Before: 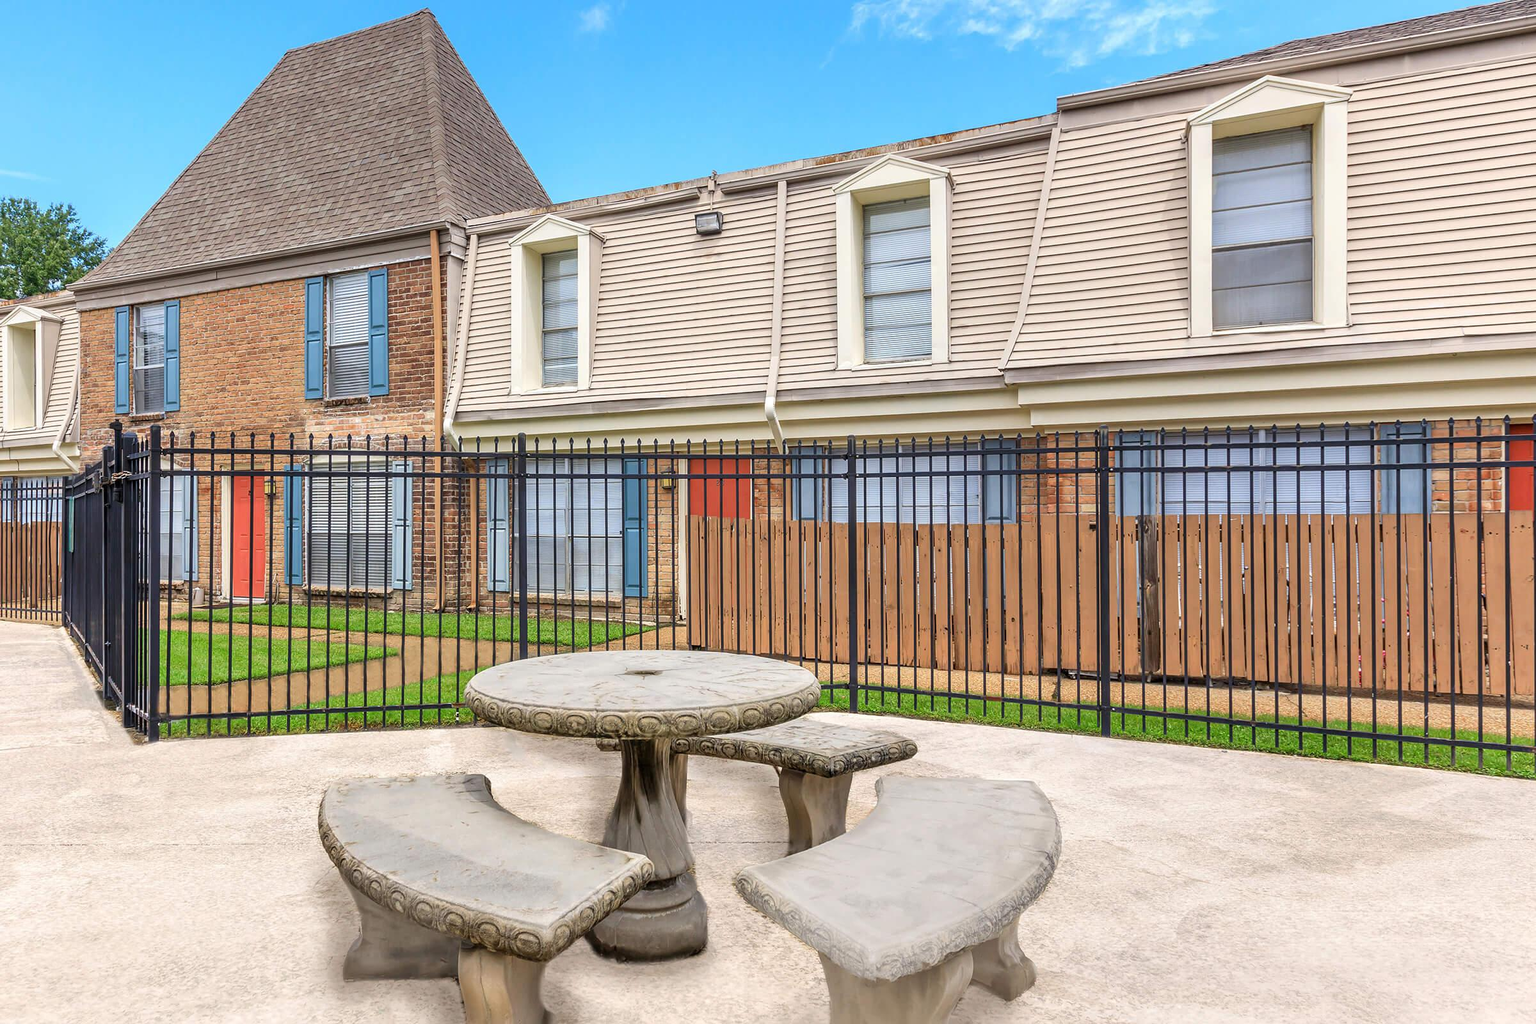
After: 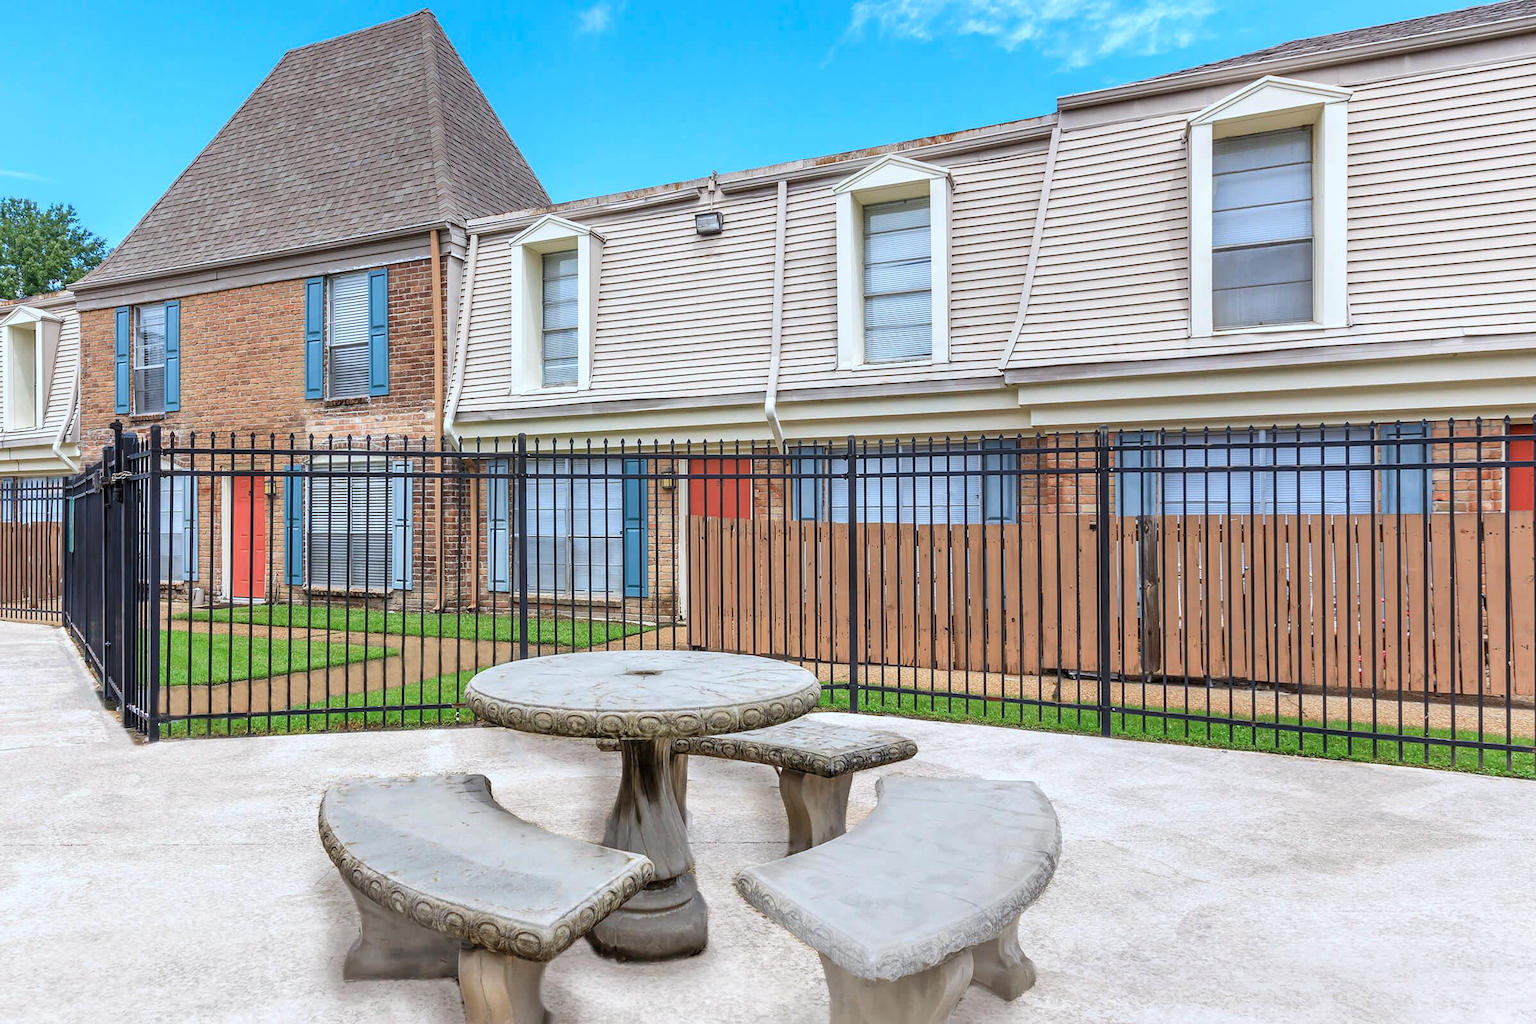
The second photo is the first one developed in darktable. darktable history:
color correction: highlights a* -3.81, highlights b* -10.96
